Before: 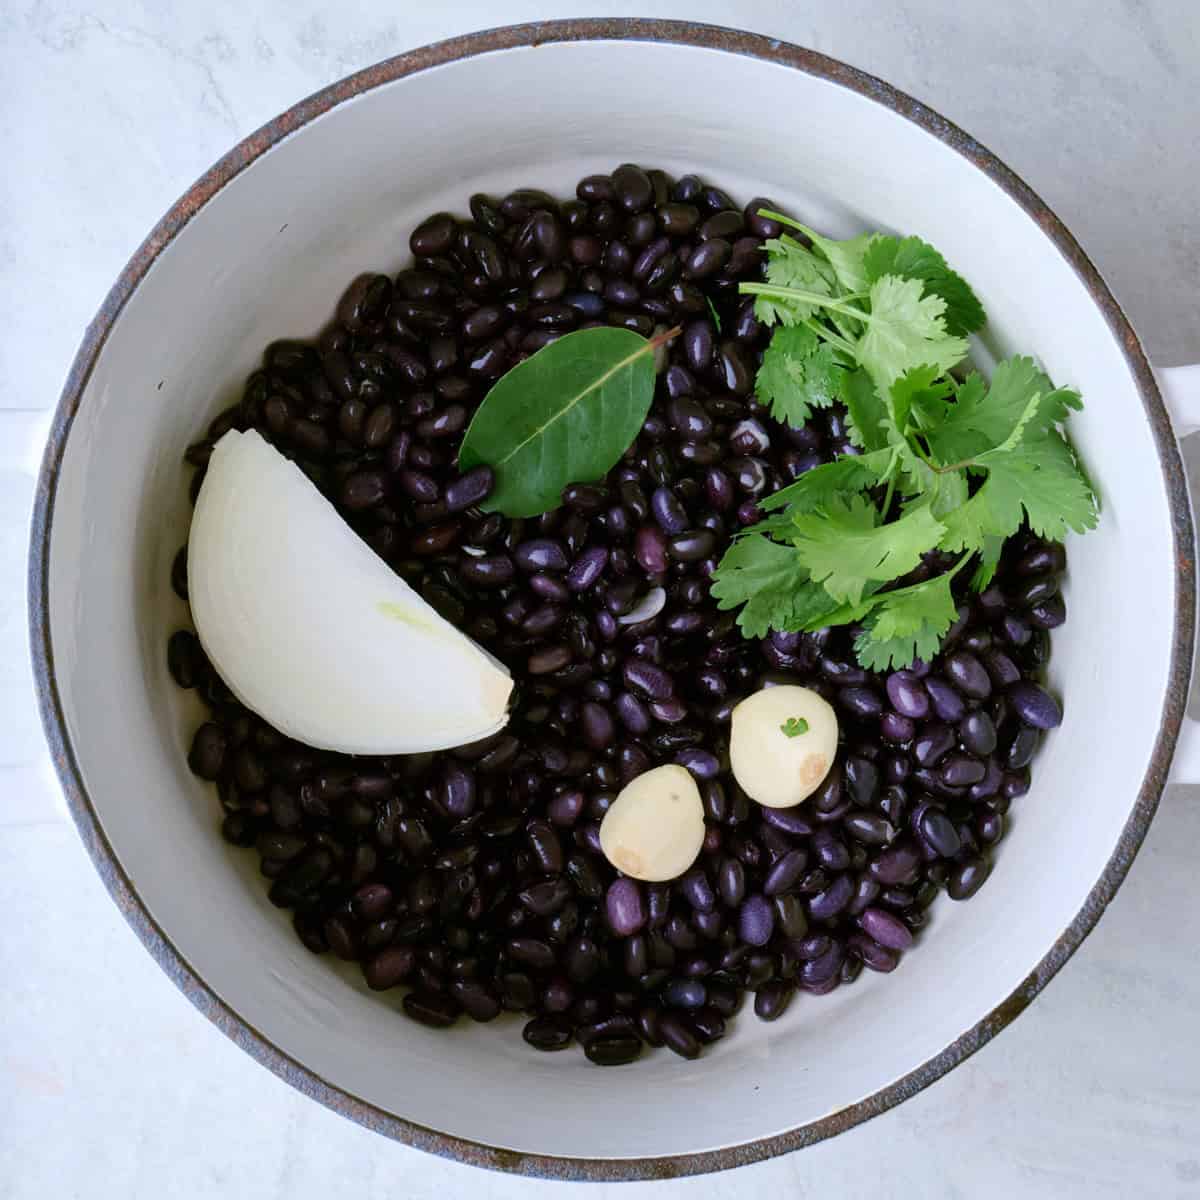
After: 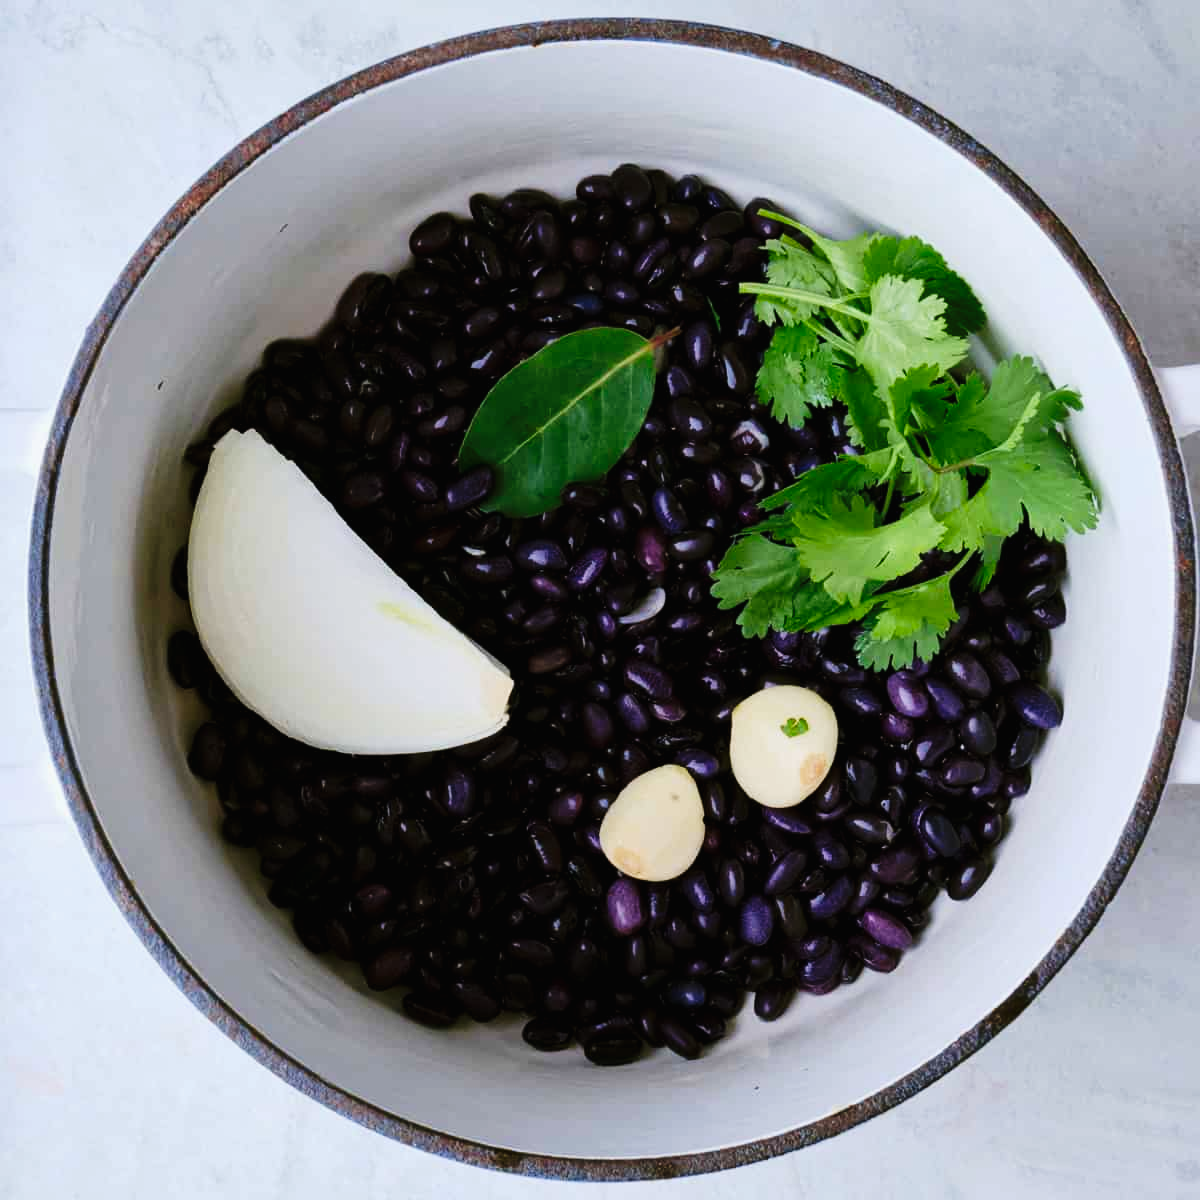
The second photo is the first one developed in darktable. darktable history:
tone curve: curves: ch0 [(0.016, 0.011) (0.21, 0.113) (0.515, 0.476) (0.78, 0.795) (1, 0.981)], preserve colors none
color balance rgb: shadows lift › luminance -19.703%, linear chroma grading › global chroma 14.8%, perceptual saturation grading › global saturation 0.913%, global vibrance 20%
color correction: highlights b* 0.028, saturation 0.855
